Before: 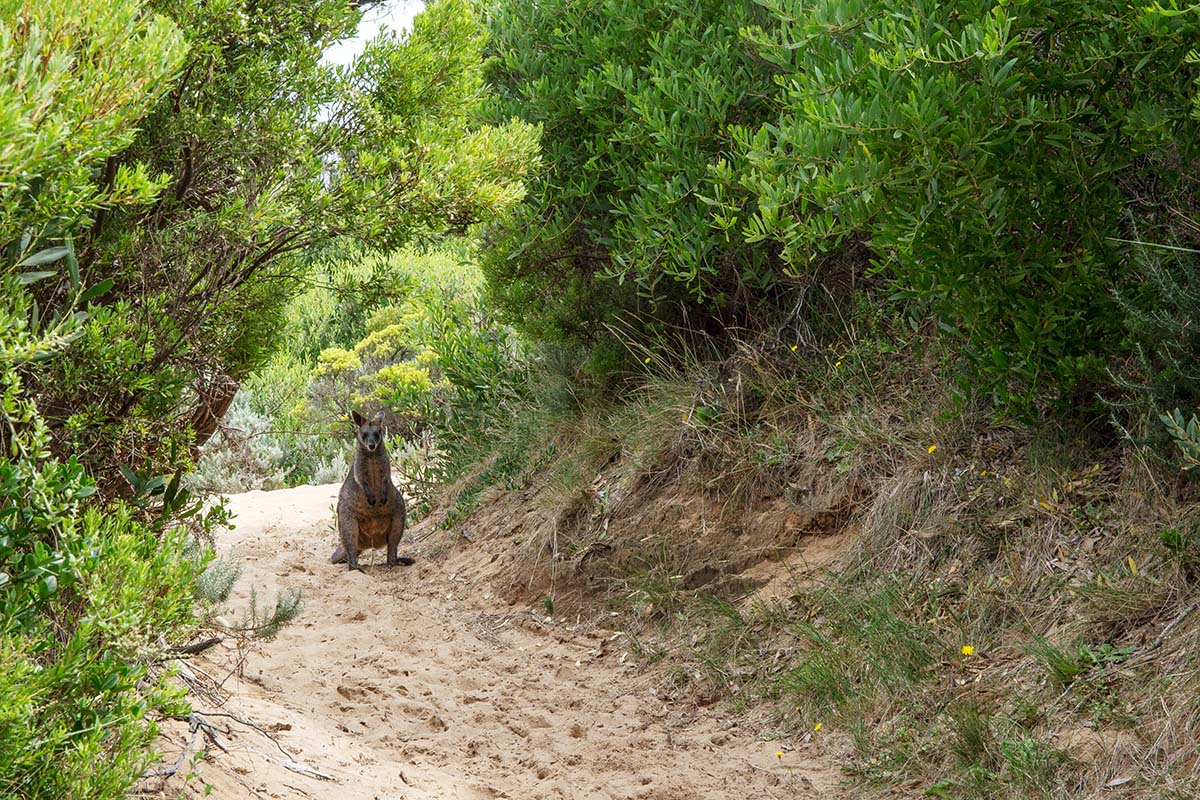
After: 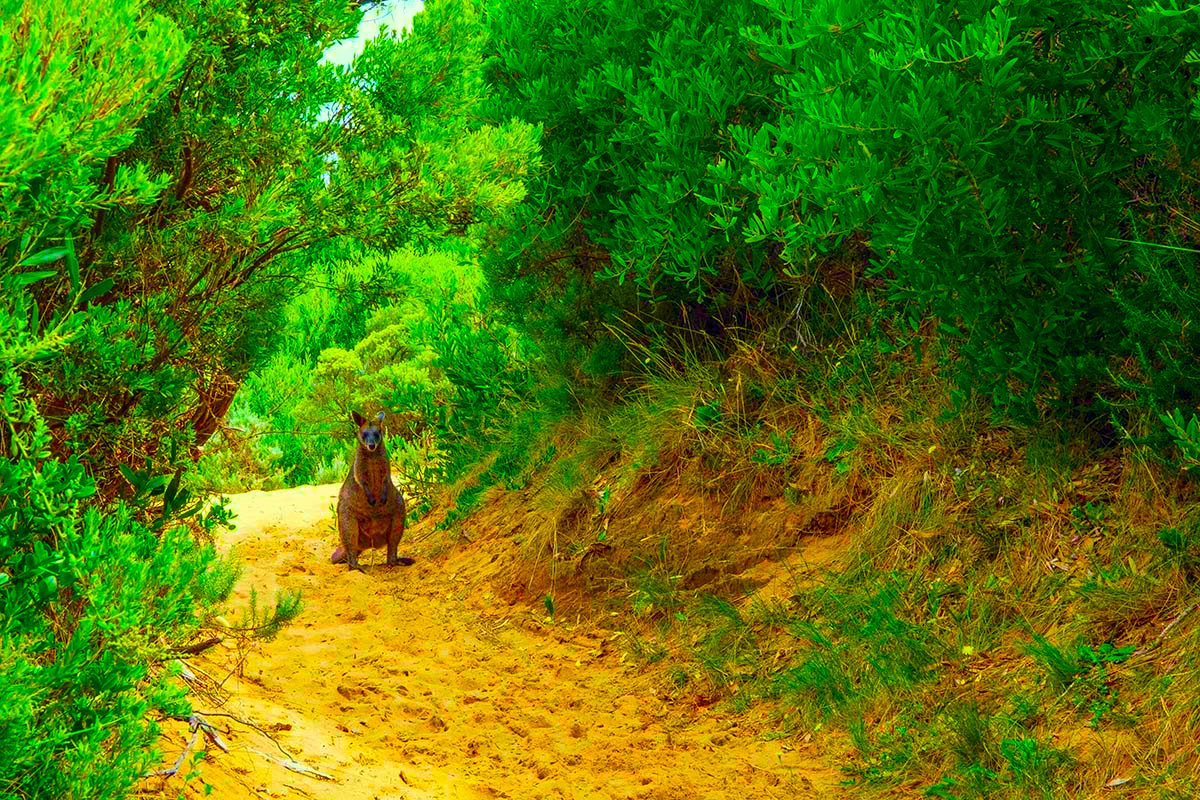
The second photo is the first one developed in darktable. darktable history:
color balance rgb: global offset › chroma 0.051%, global offset › hue 253.53°, linear chroma grading › shadows 17.85%, linear chroma grading › highlights 61.122%, linear chroma grading › global chroma 49.794%, perceptual saturation grading › global saturation 29.466%, global vibrance 59.694%
velvia: strength 14.38%
color correction: highlights a* -11.18, highlights b* 9.9, saturation 1.72
tone equalizer: -8 EV -0.571 EV
